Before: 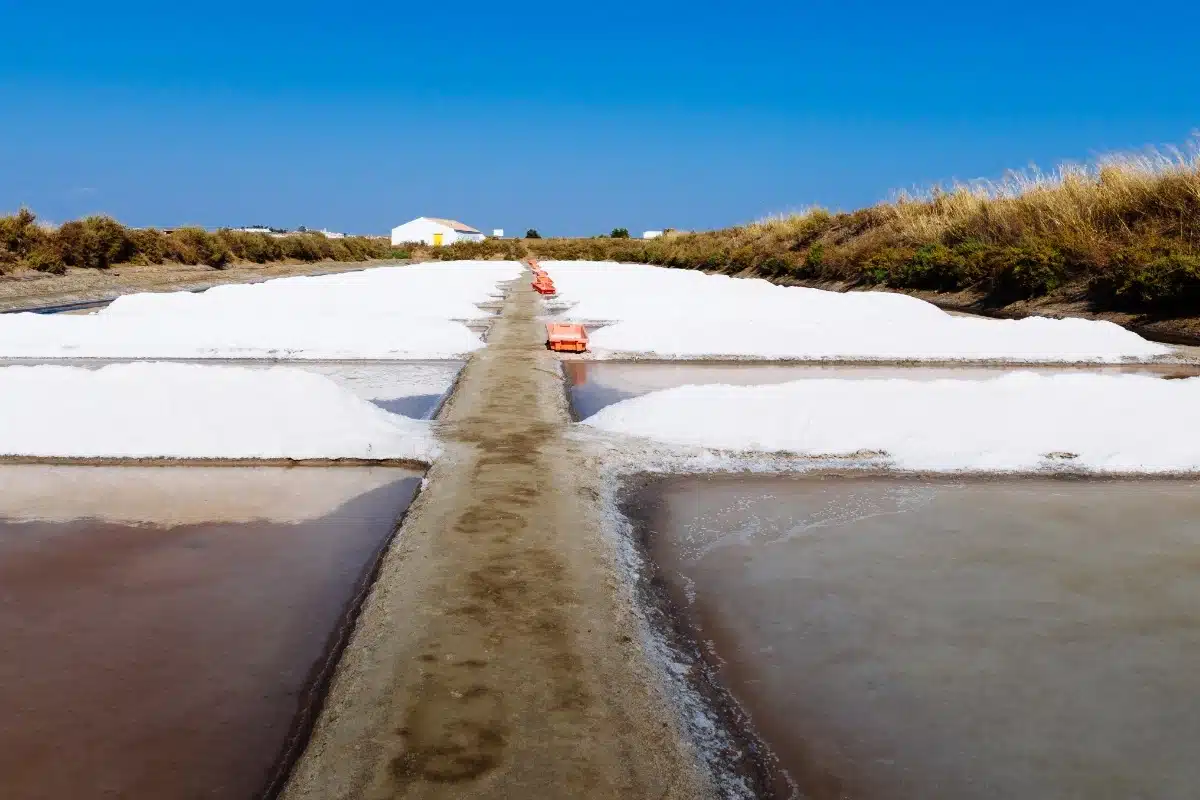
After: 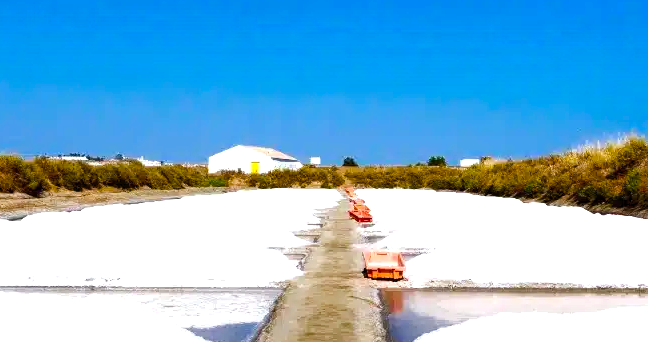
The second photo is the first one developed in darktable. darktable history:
color balance rgb: perceptual saturation grading › global saturation 39.464%, perceptual saturation grading › highlights -25.57%, perceptual saturation grading › mid-tones 34.517%, perceptual saturation grading › shadows 34.574%, perceptual brilliance grading › highlights 15.667%, perceptual brilliance grading › shadows -14.535%
crop: left 15.295%, top 9.047%, right 30.683%, bottom 48.116%
